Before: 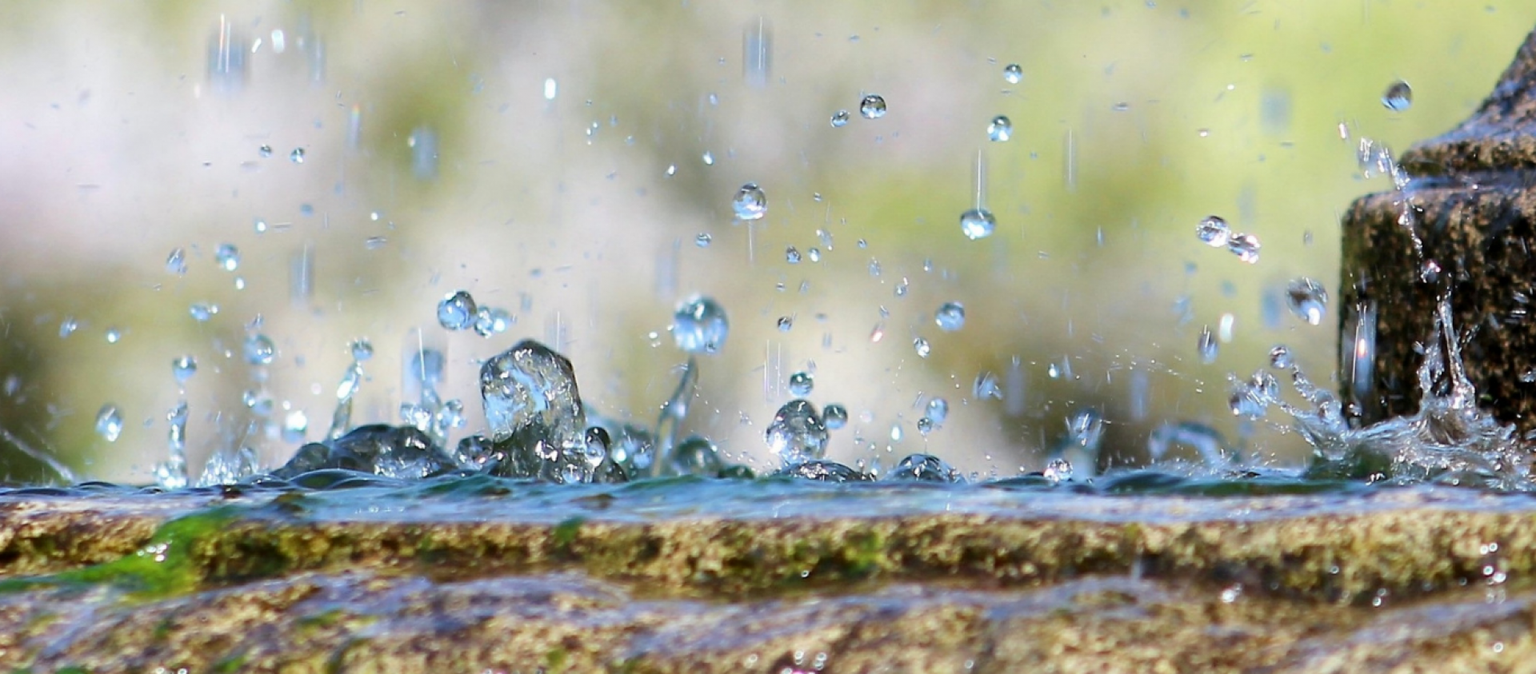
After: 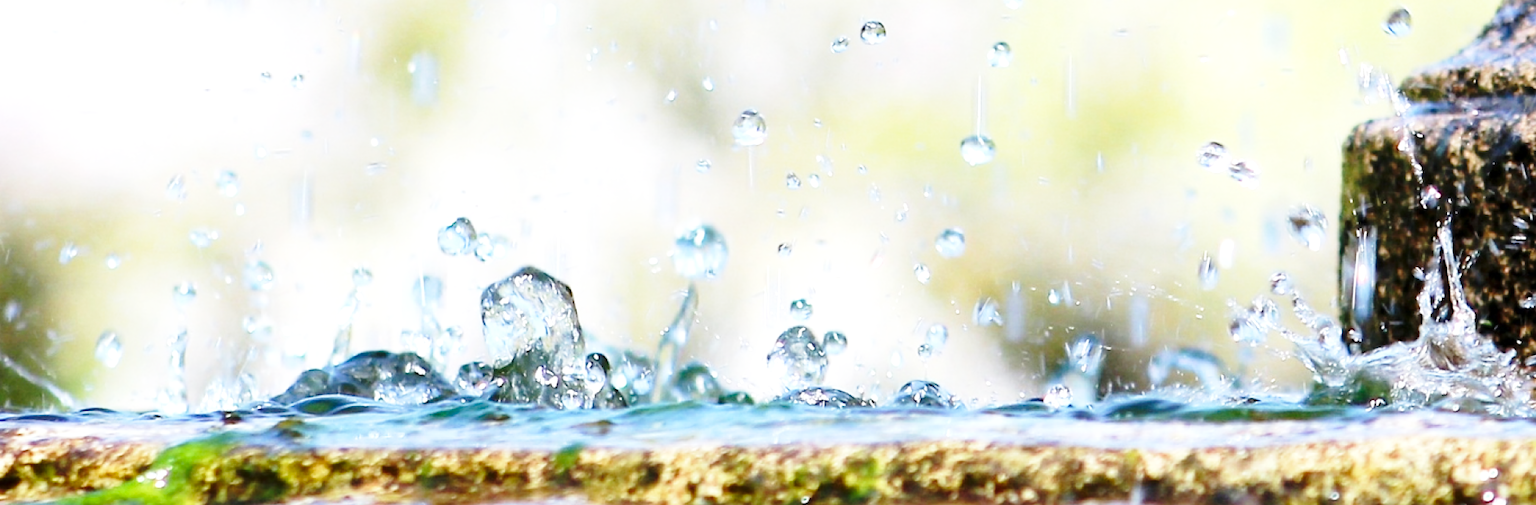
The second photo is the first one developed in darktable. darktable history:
base curve: curves: ch0 [(0, 0) (0.028, 0.03) (0.121, 0.232) (0.46, 0.748) (0.859, 0.968) (1, 1)], preserve colors none
crop: top 11.038%, bottom 13.962%
exposure: exposure 0.6 EV, compensate highlight preservation false
